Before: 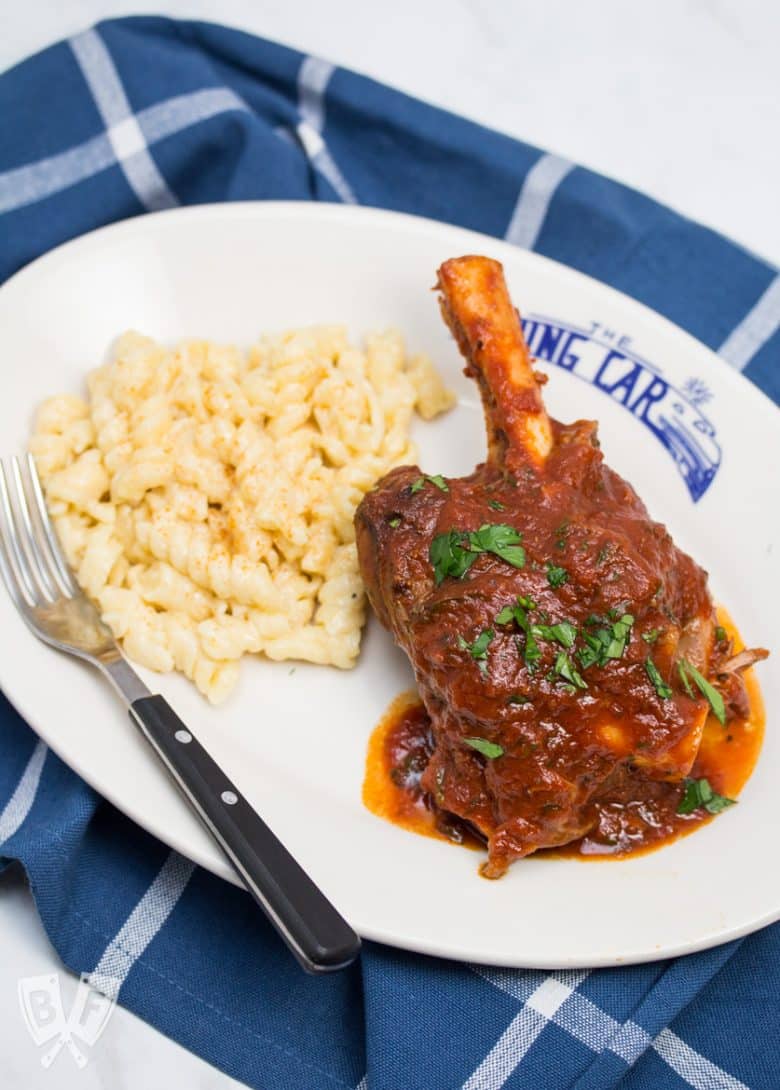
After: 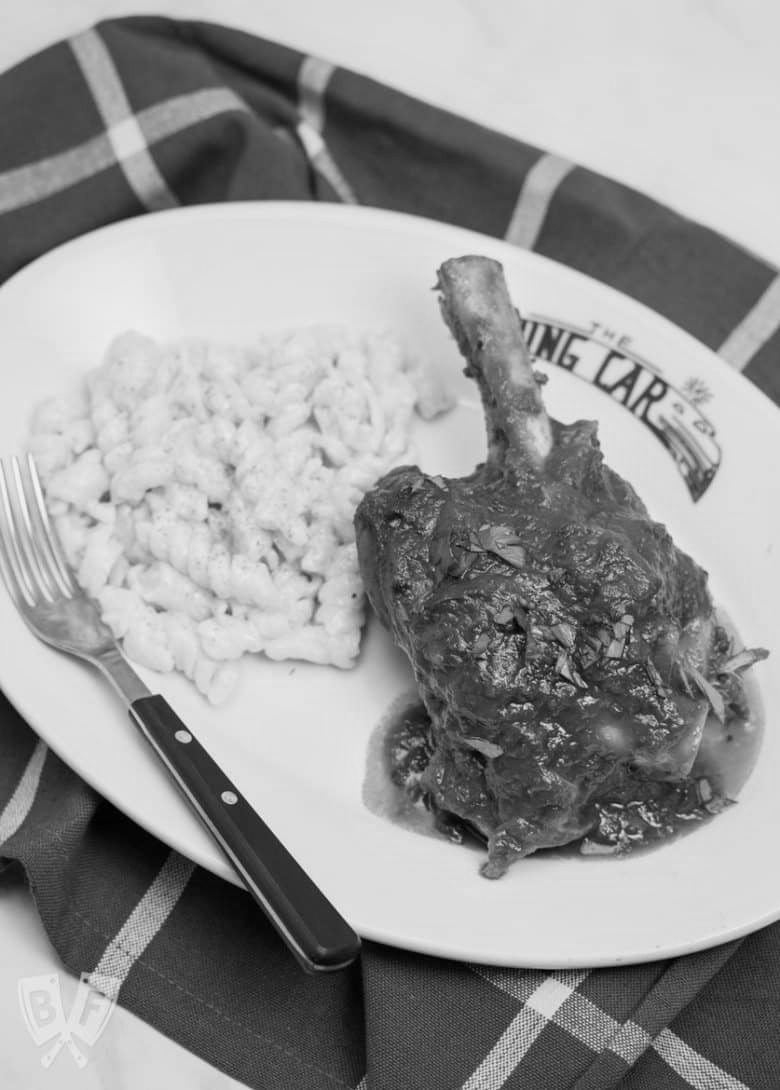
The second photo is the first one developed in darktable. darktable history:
white balance: red 0.976, blue 1.04
monochrome: a 73.58, b 64.21
